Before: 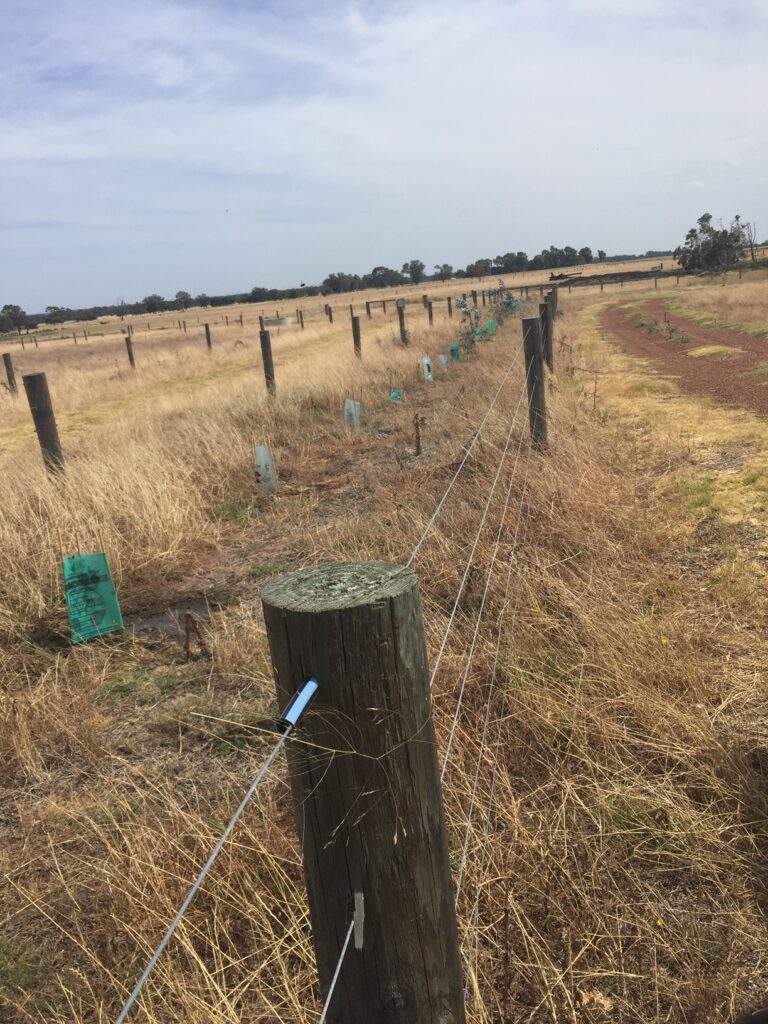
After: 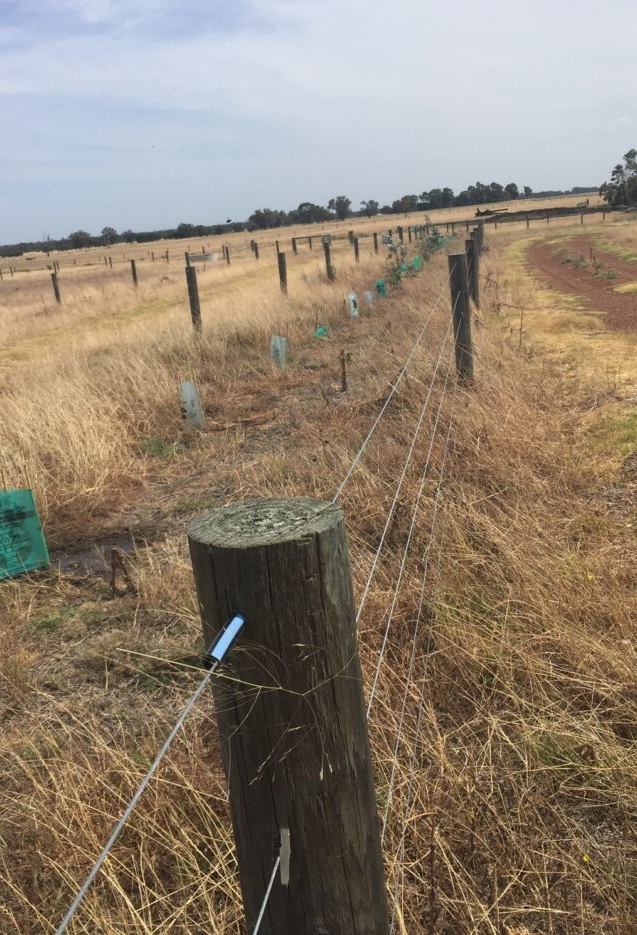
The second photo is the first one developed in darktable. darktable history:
crop: left 9.763%, top 6.322%, right 7.226%, bottom 2.294%
